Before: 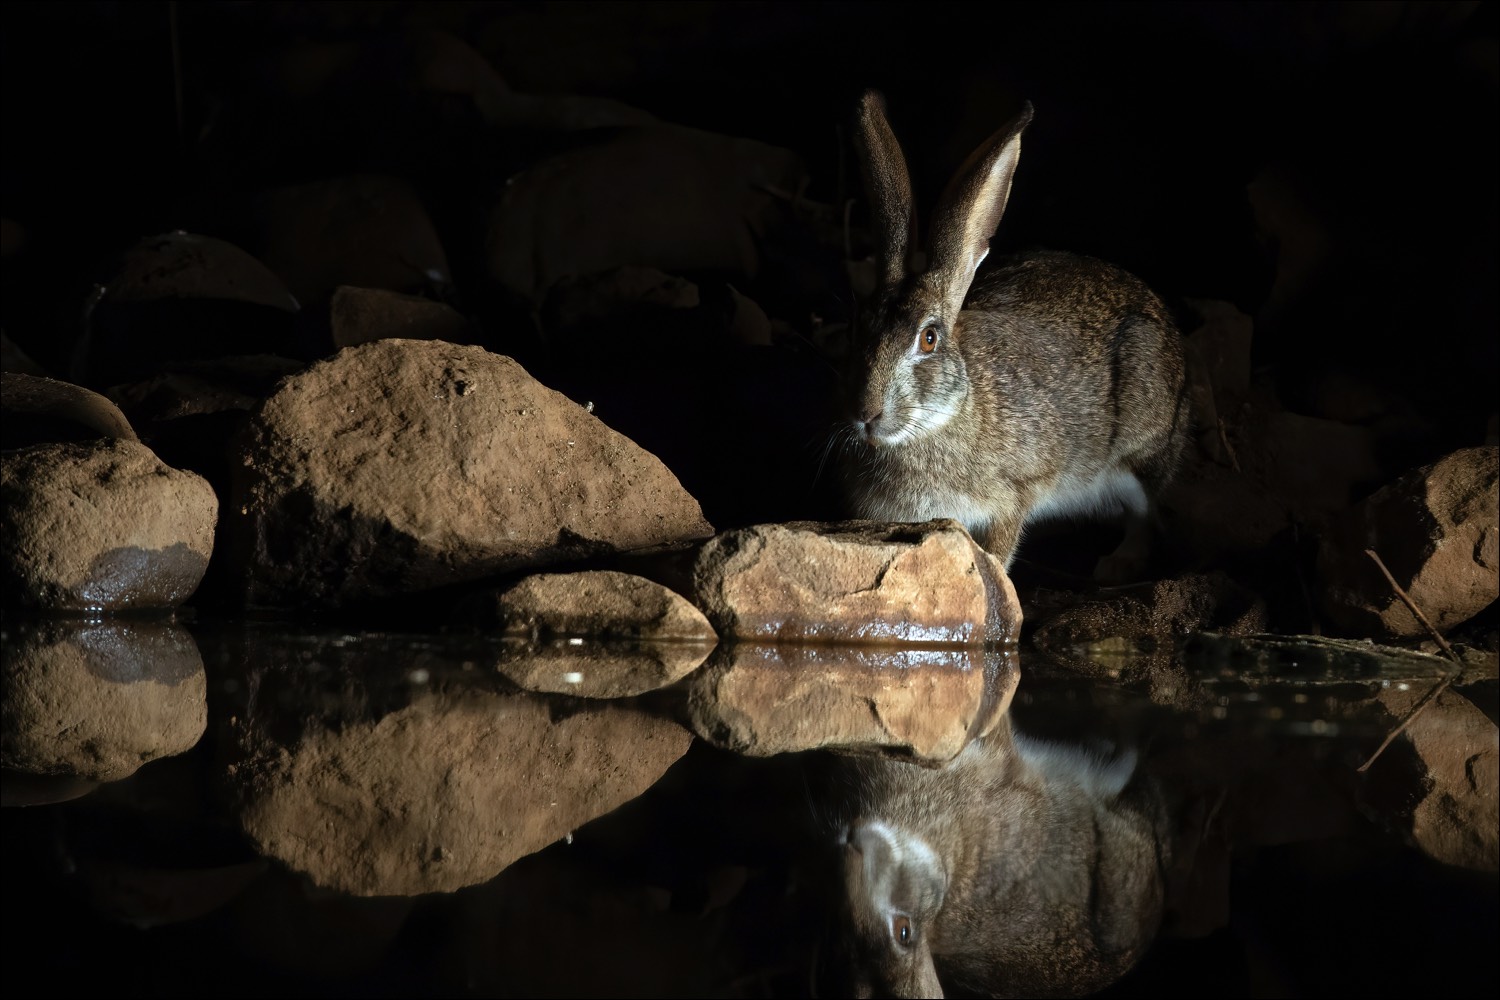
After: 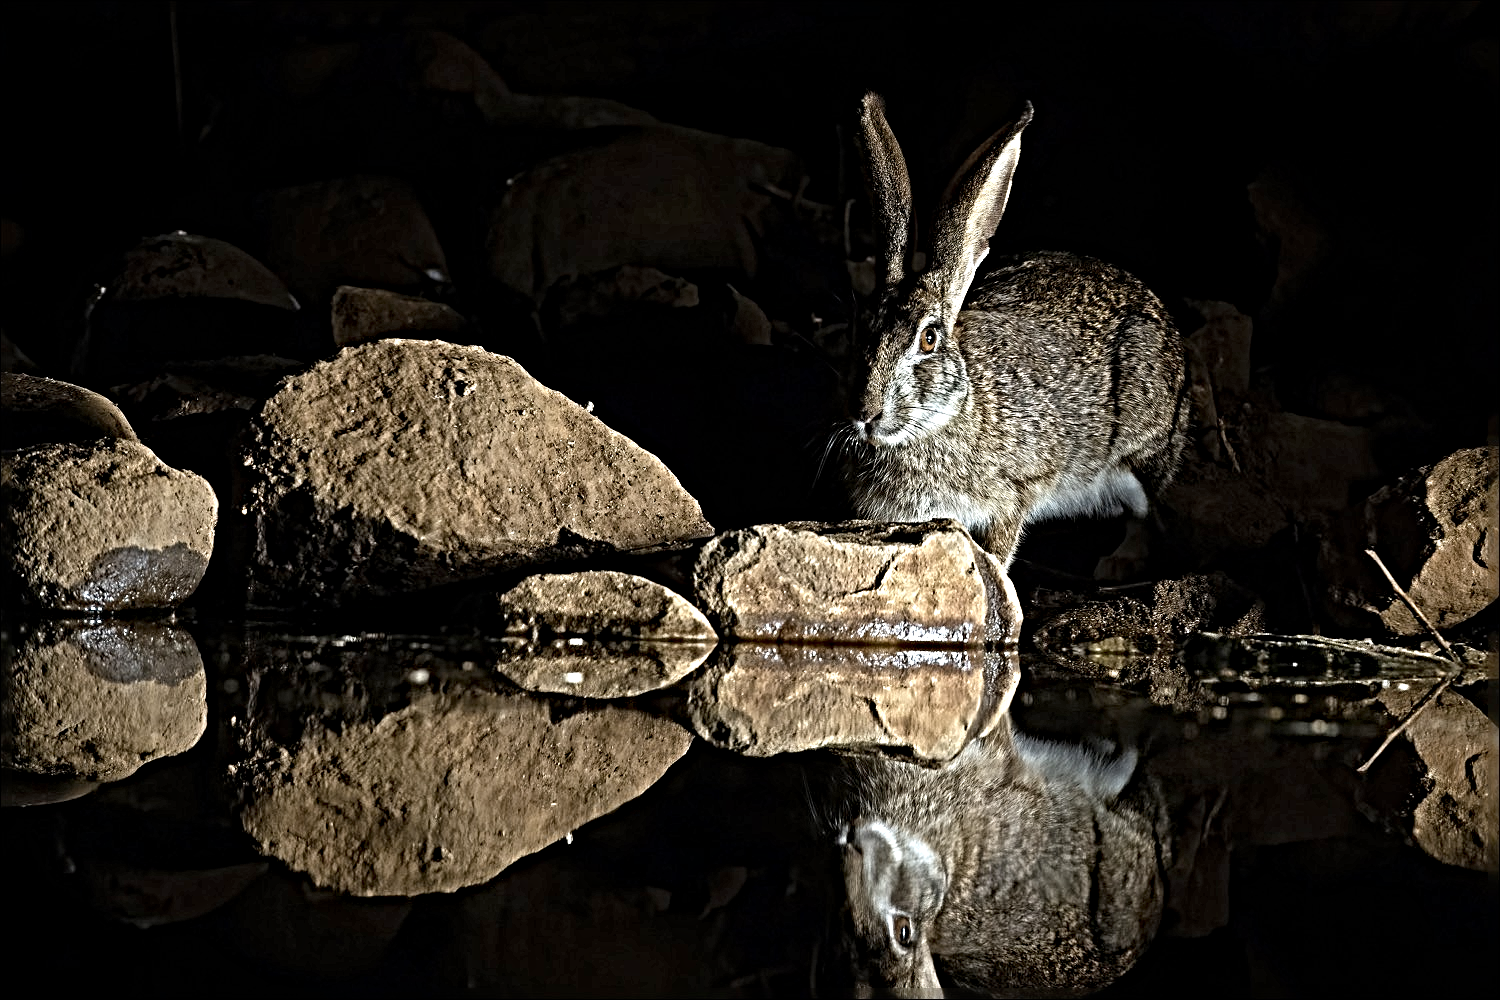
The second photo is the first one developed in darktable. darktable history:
color contrast: green-magenta contrast 0.81
sharpen: radius 6.3, amount 1.8, threshold 0
